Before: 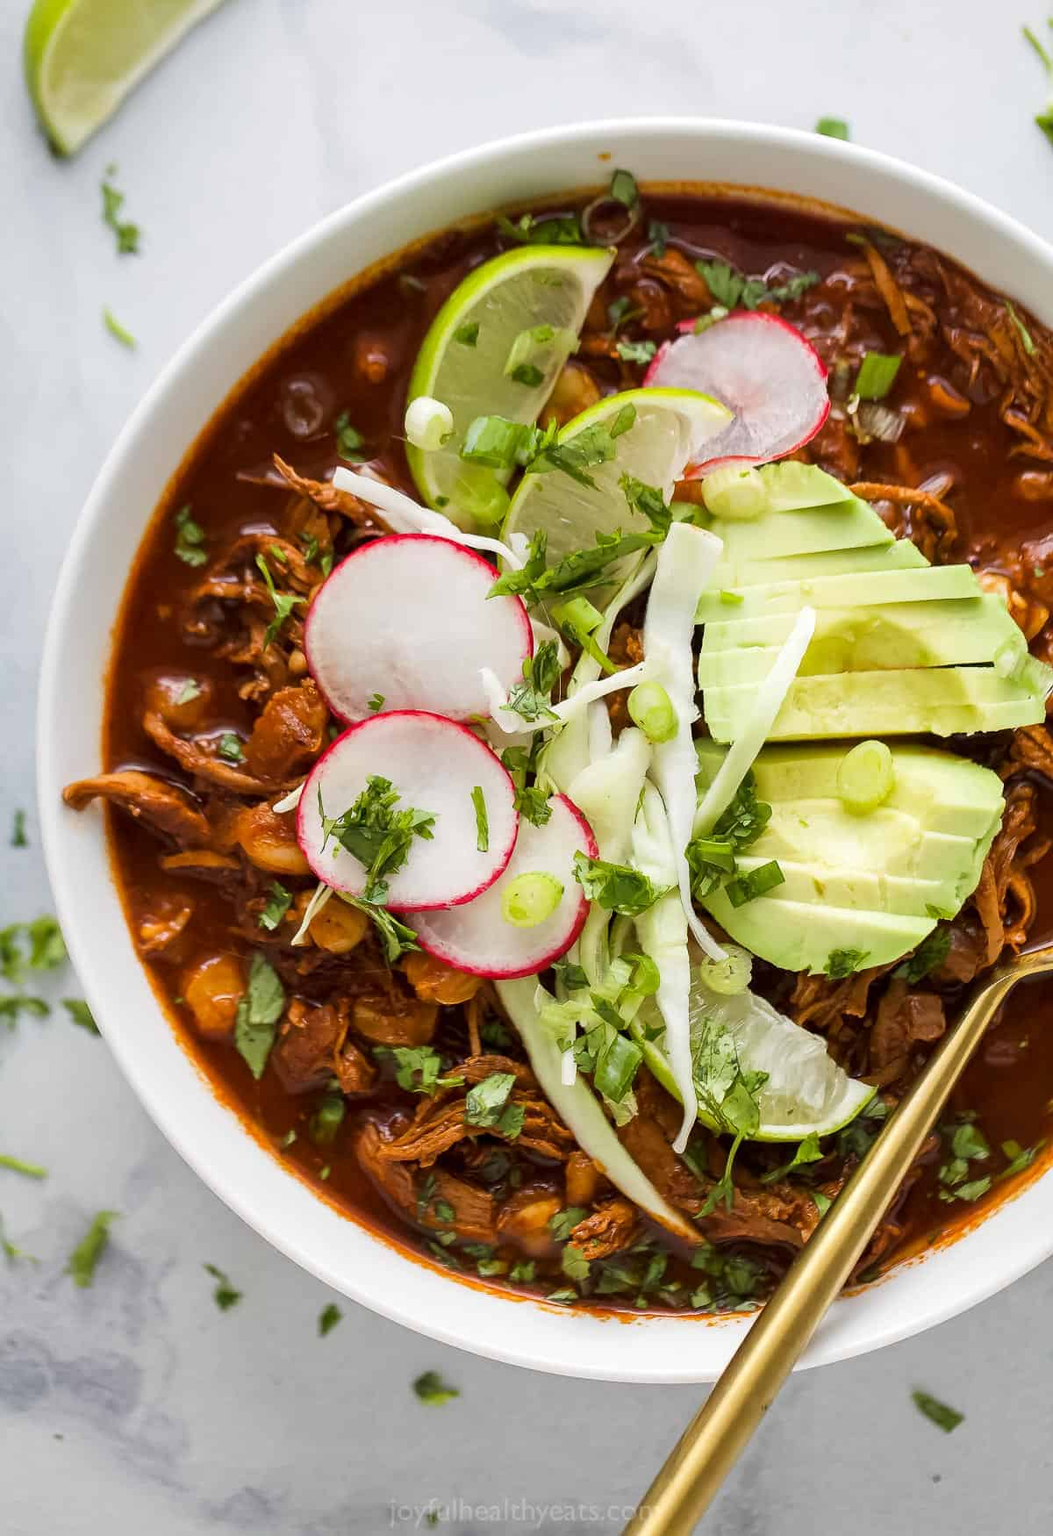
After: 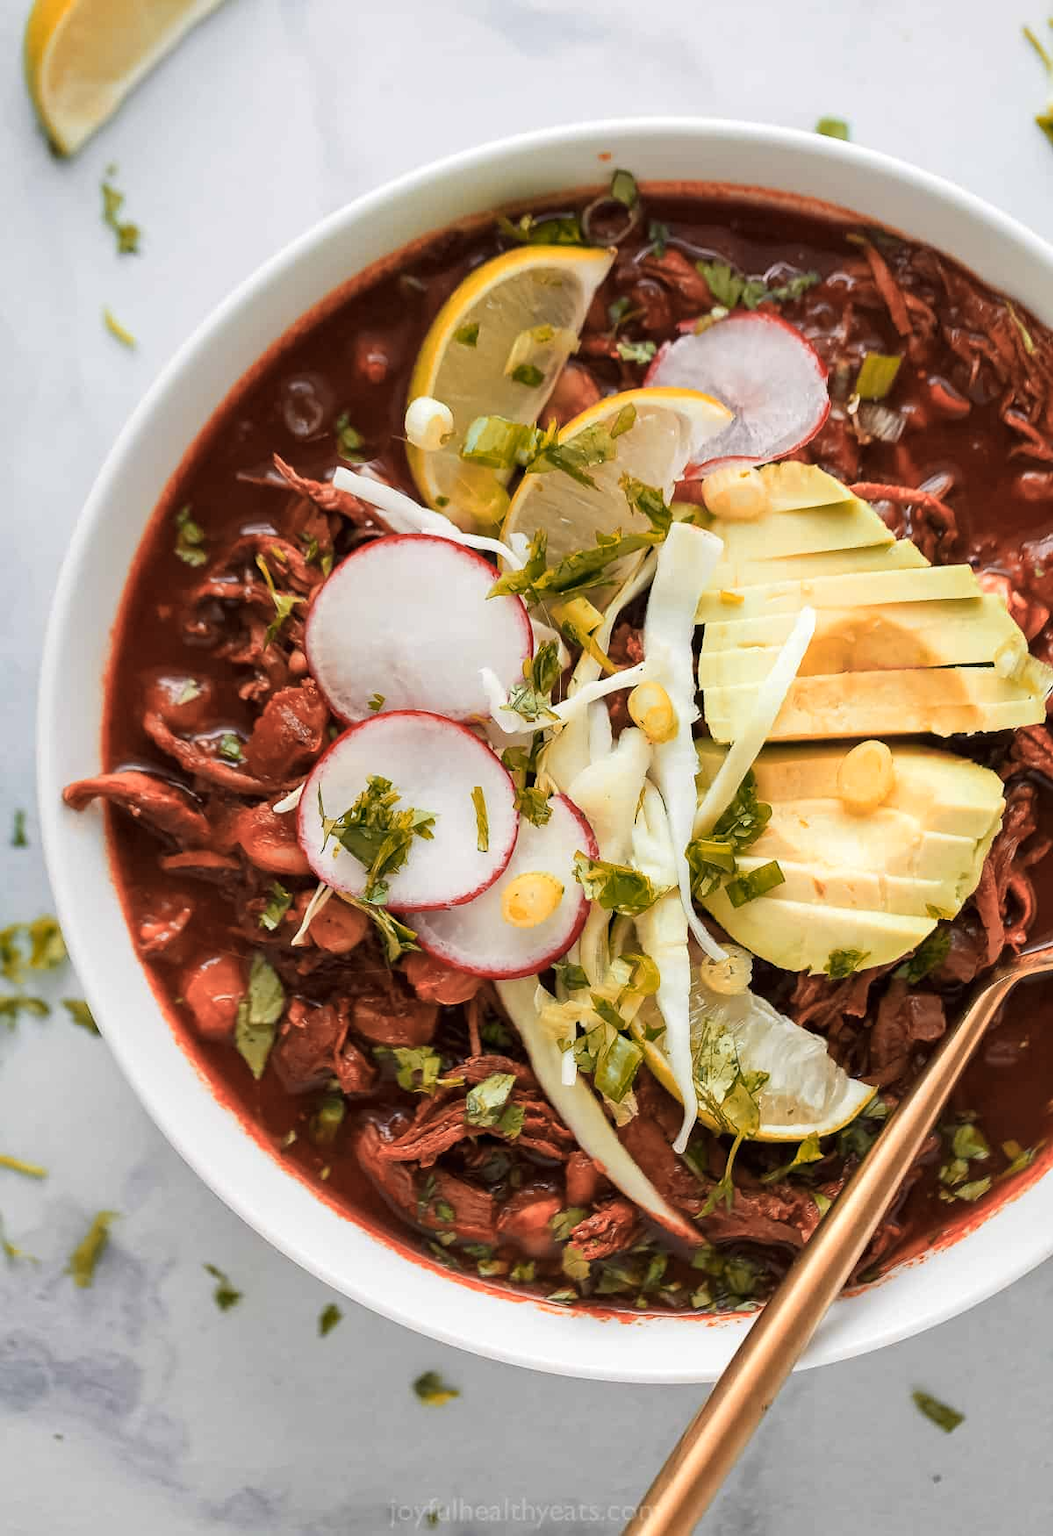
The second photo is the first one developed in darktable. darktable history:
color zones: curves: ch1 [(0, 0.455) (0.063, 0.455) (0.286, 0.495) (0.429, 0.5) (0.571, 0.5) (0.714, 0.5) (0.857, 0.5) (1, 0.455)]; ch2 [(0, 0.532) (0.063, 0.521) (0.233, 0.447) (0.429, 0.489) (0.571, 0.5) (0.714, 0.5) (0.857, 0.5) (1, 0.532)], mix 101.3%
